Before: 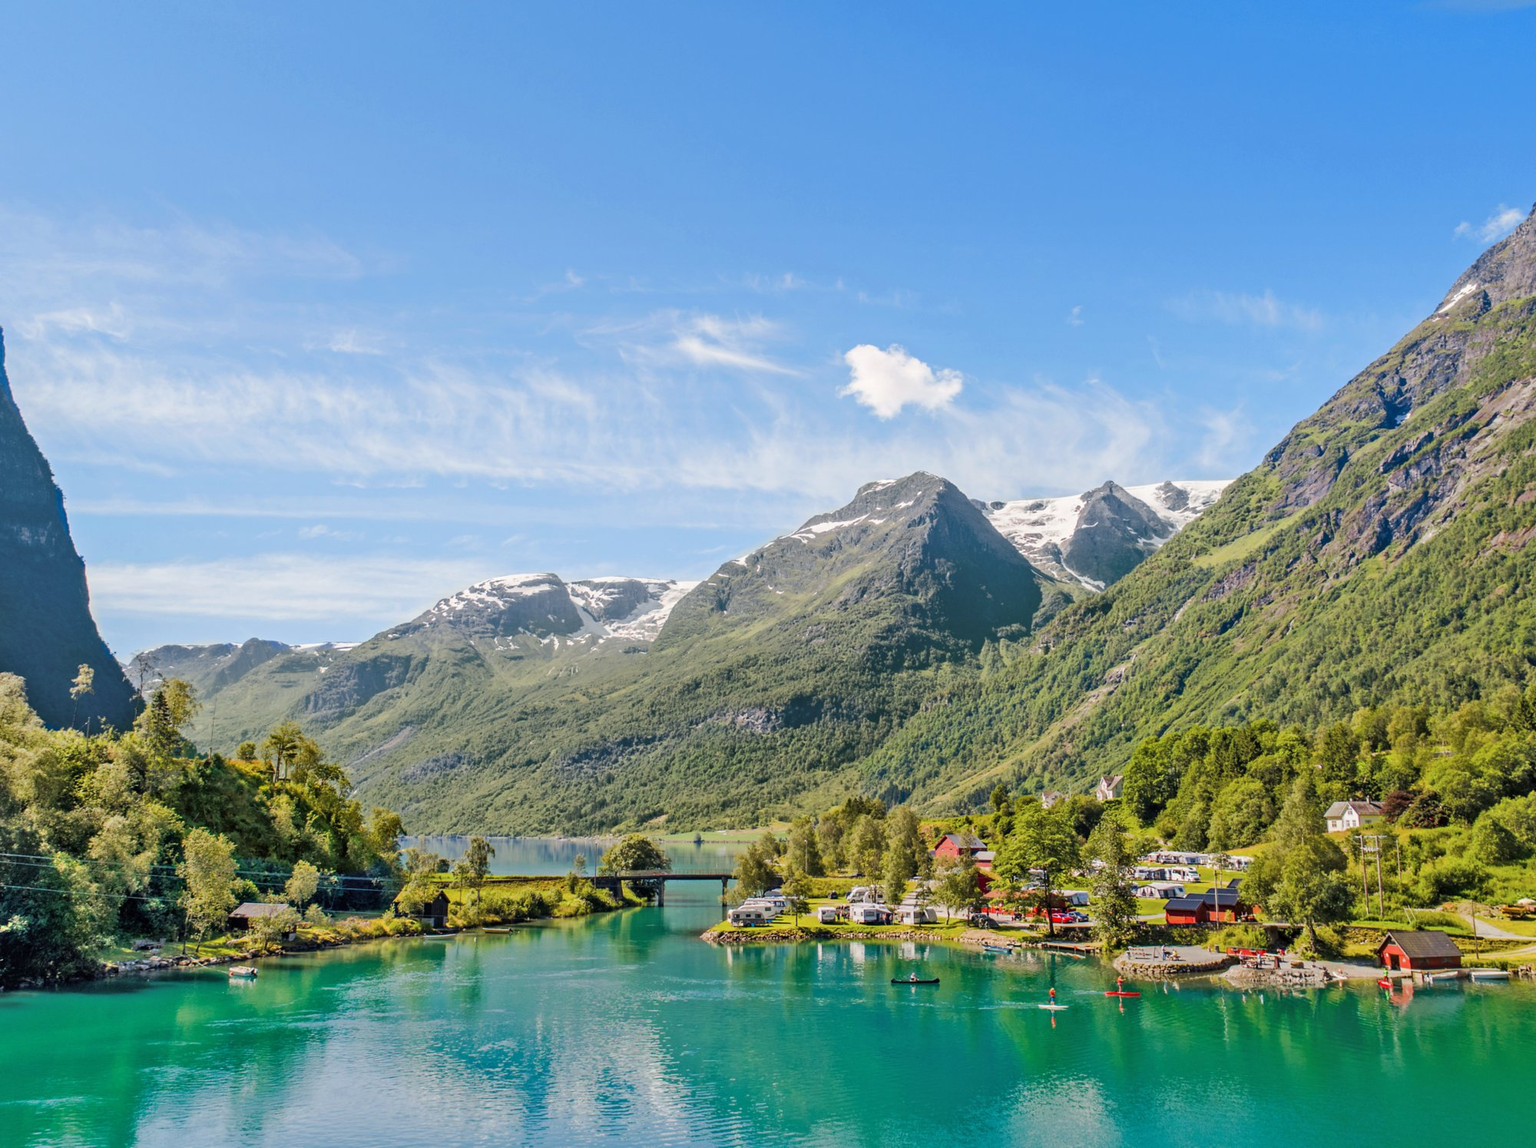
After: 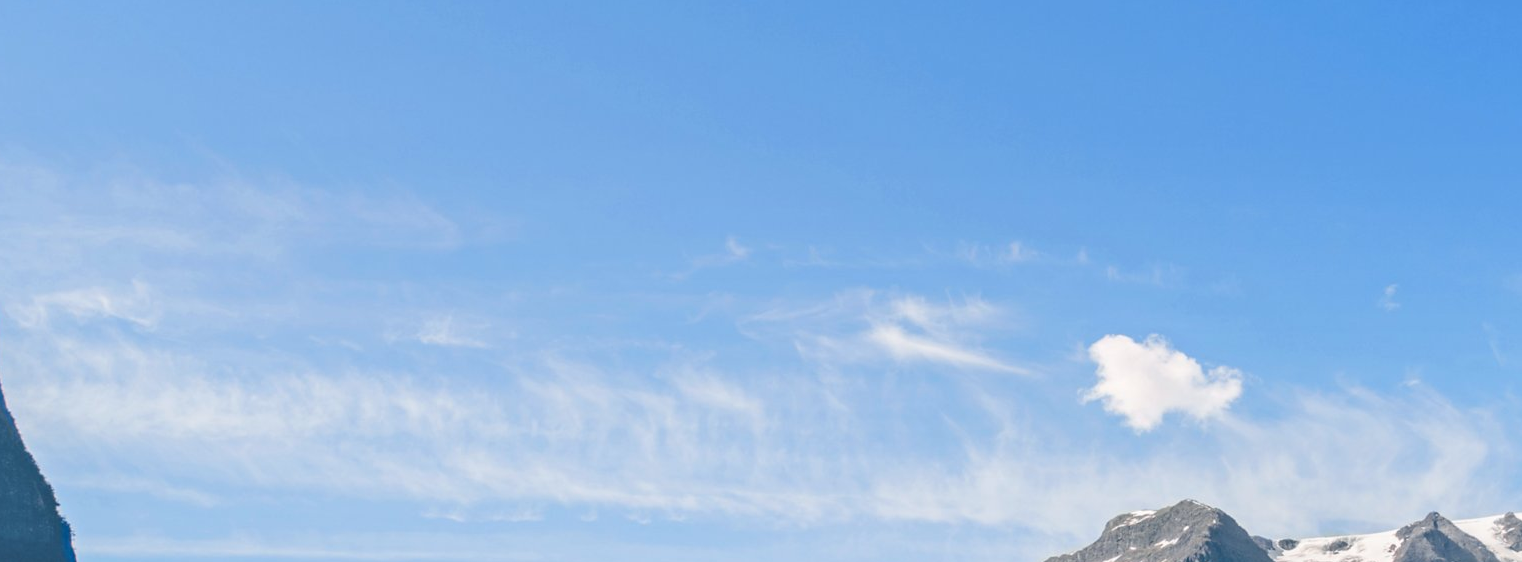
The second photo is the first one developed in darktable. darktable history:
crop: left 0.582%, top 7.639%, right 23.314%, bottom 54.739%
